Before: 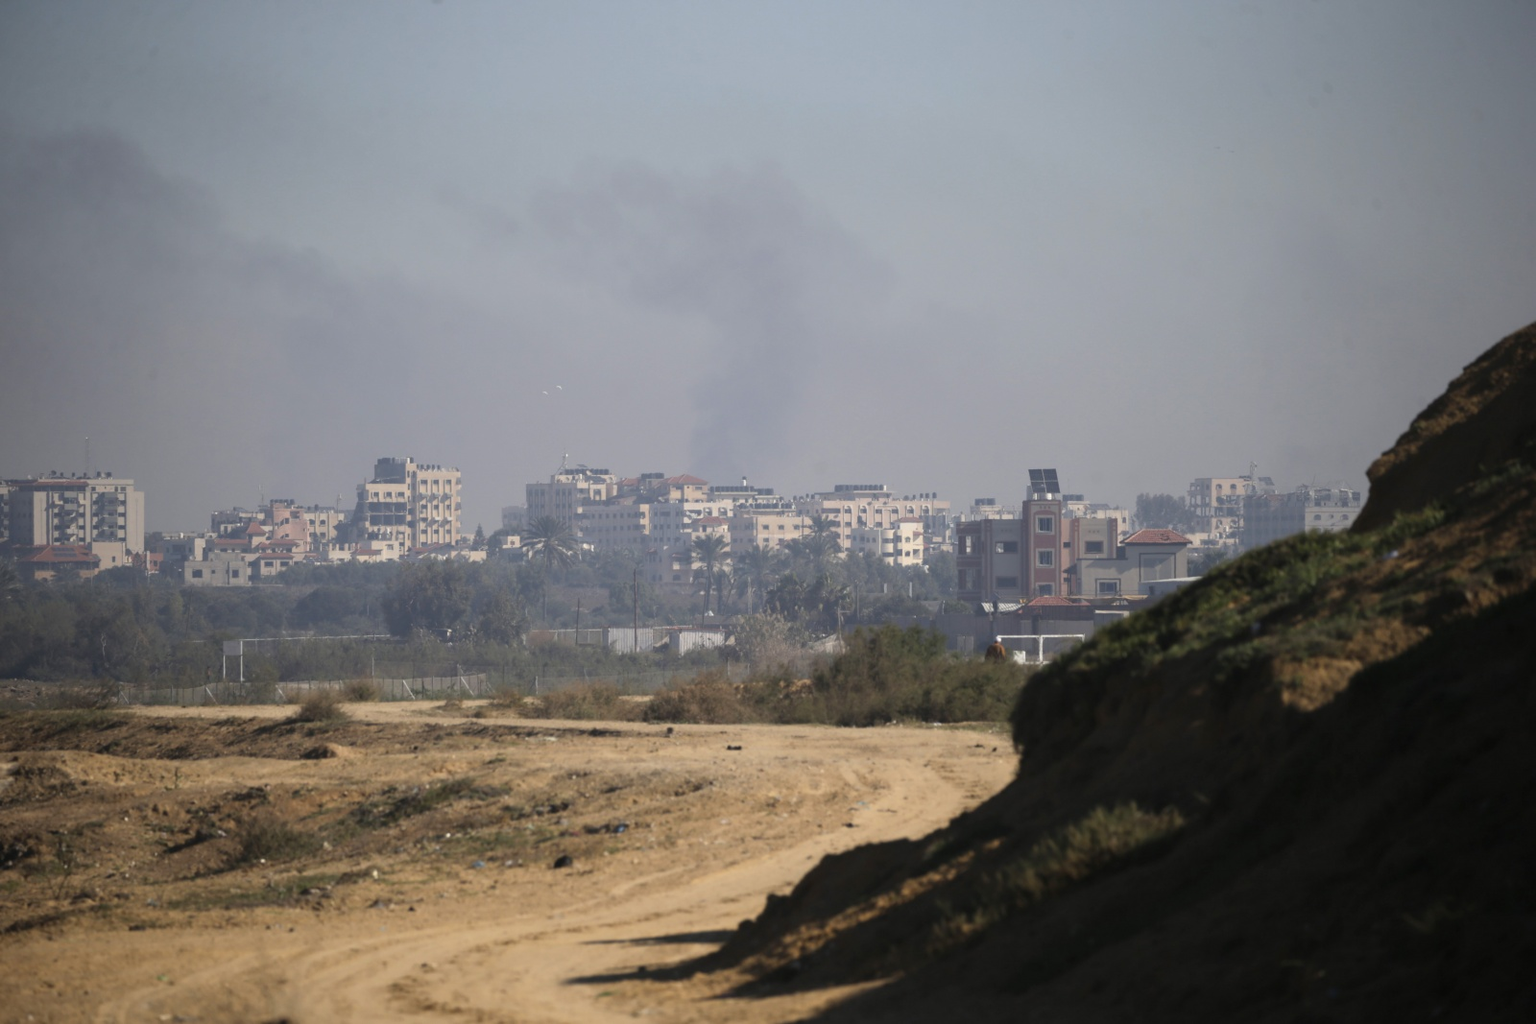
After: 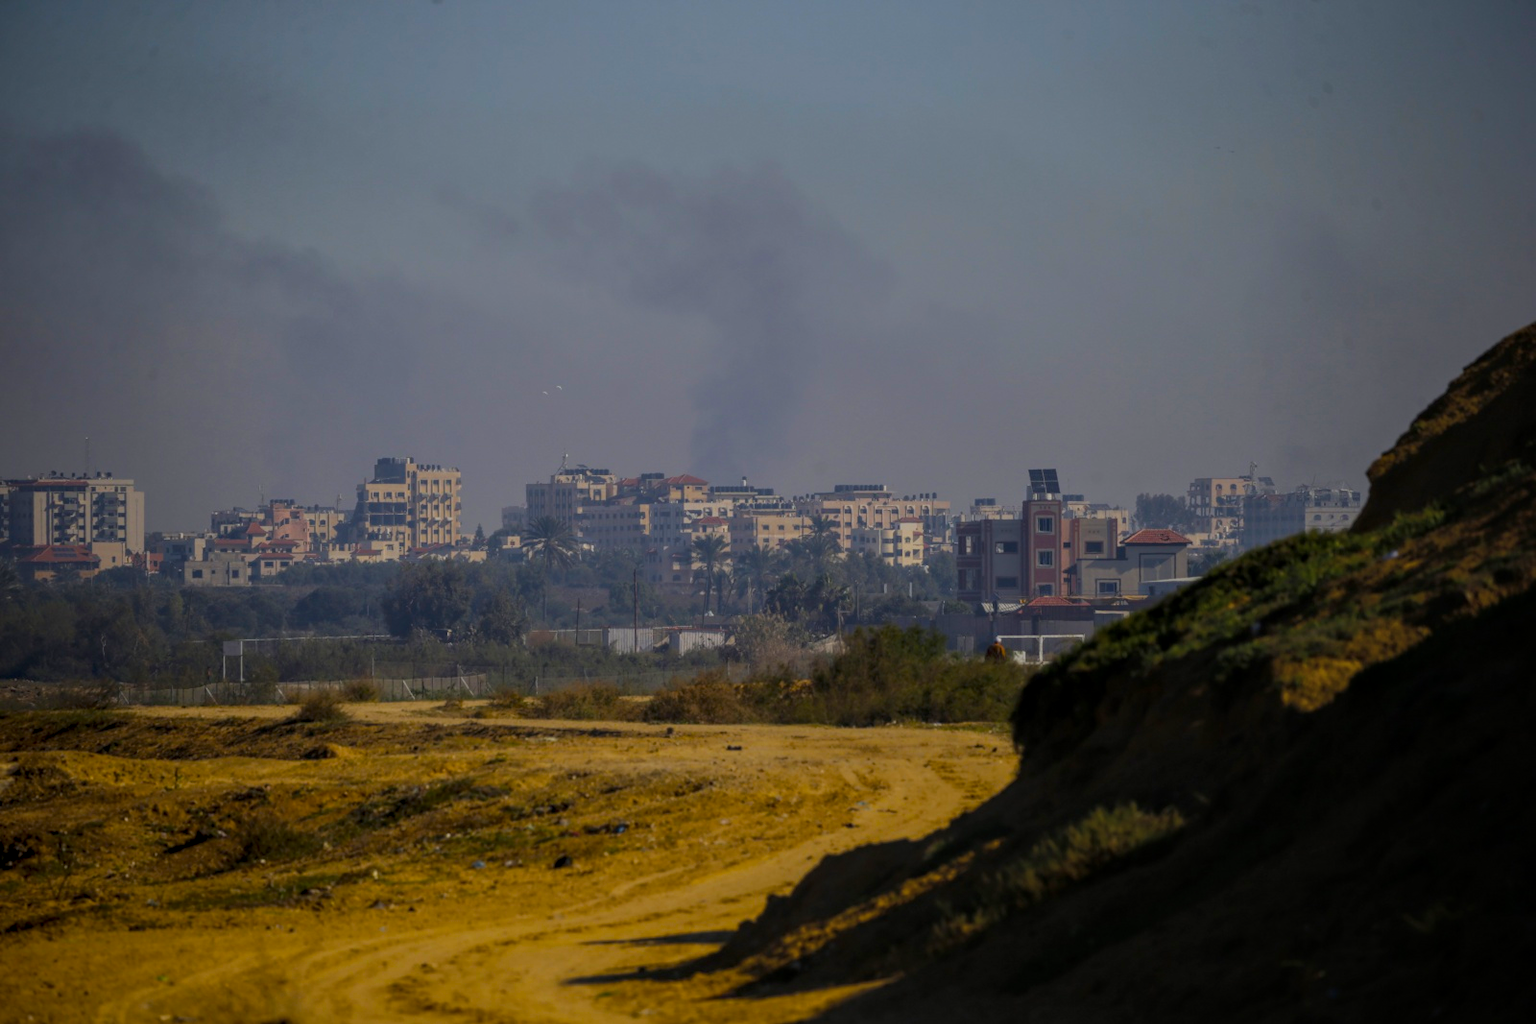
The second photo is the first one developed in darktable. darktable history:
exposure: exposure -1.468 EV, compensate highlight preservation false
local contrast: highlights 74%, shadows 55%, detail 176%, midtone range 0.207
color balance rgb: linear chroma grading › shadows 10%, linear chroma grading › highlights 10%, linear chroma grading › global chroma 15%, linear chroma grading › mid-tones 15%, perceptual saturation grading › global saturation 40%, perceptual saturation grading › highlights -25%, perceptual saturation grading › mid-tones 35%, perceptual saturation grading › shadows 35%, perceptual brilliance grading › global brilliance 11.29%, global vibrance 11.29%
